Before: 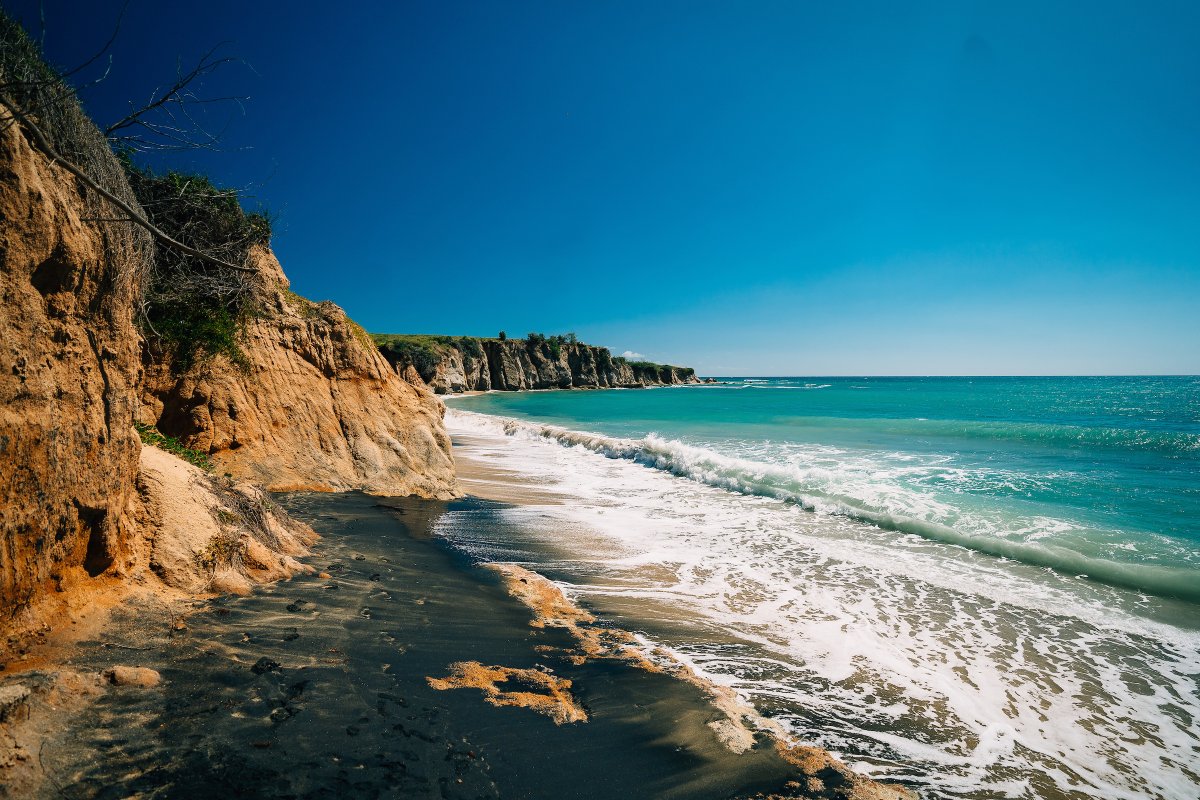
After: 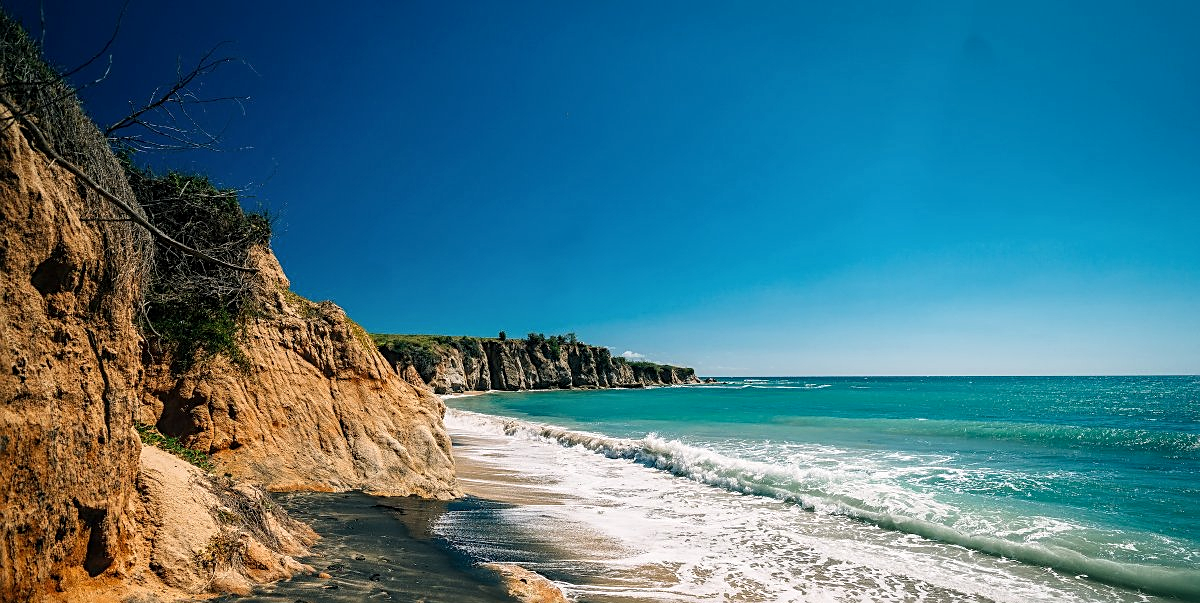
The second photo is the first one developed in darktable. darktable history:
sharpen: on, module defaults
crop: bottom 24.561%
local contrast: on, module defaults
